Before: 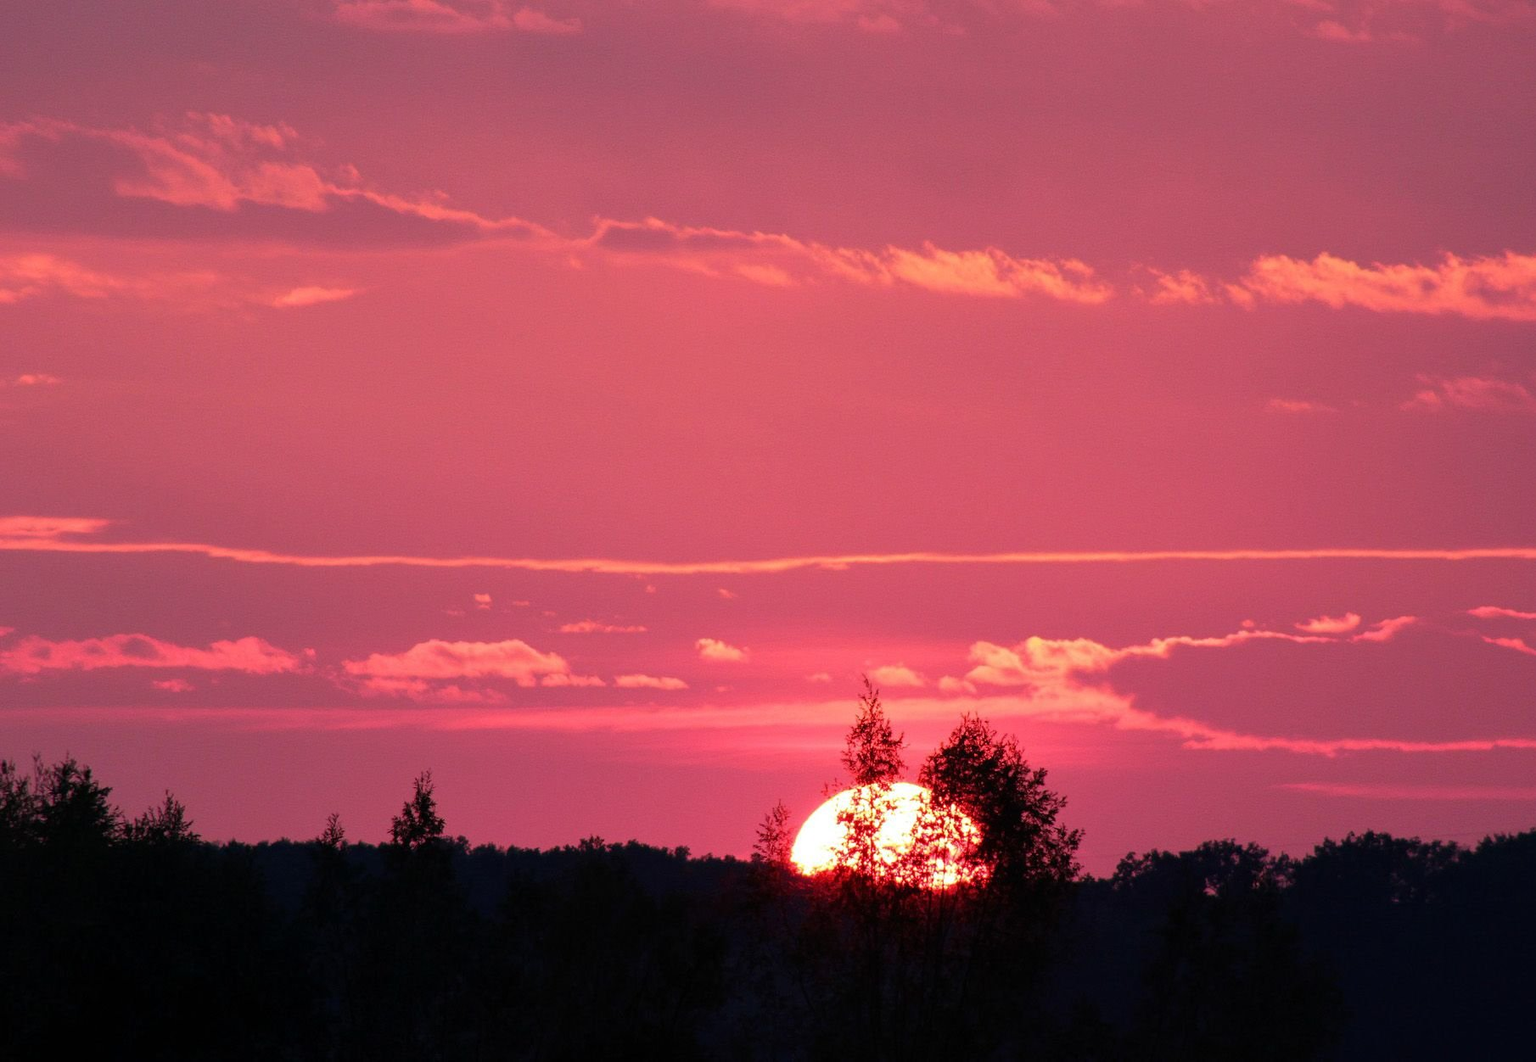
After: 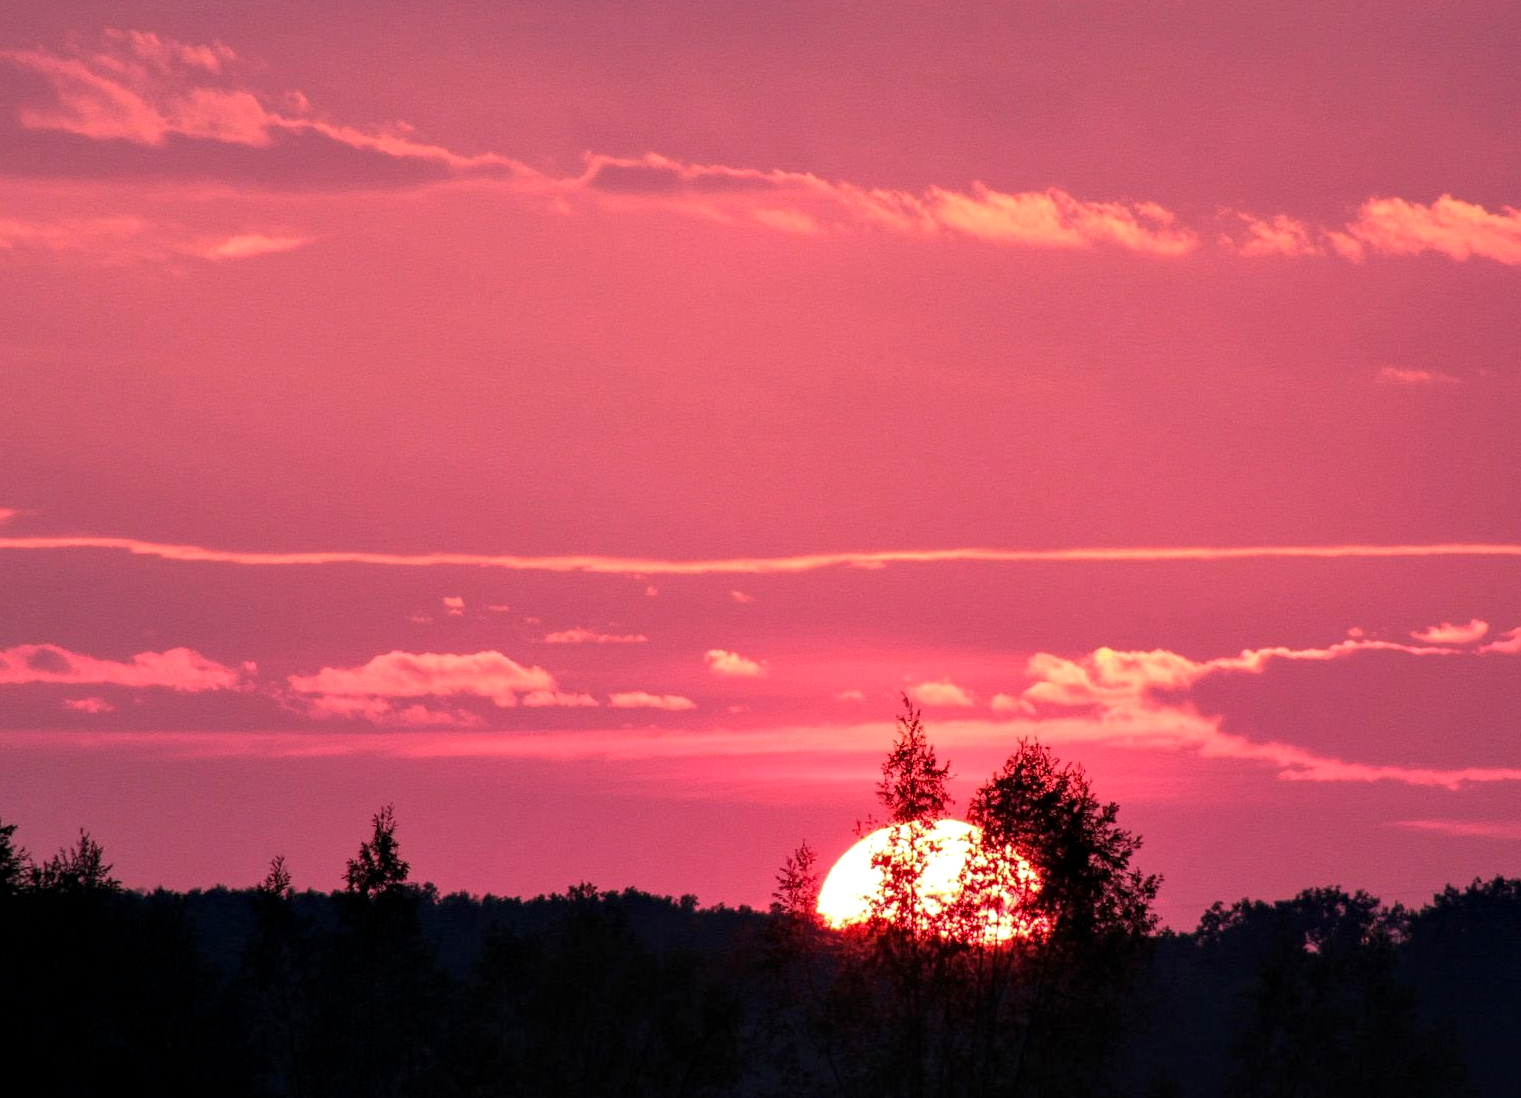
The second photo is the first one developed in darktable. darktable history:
local contrast: detail 130%
crop: left 6.401%, top 8.229%, right 9.525%, bottom 4.03%
exposure: exposure 0.203 EV, compensate highlight preservation false
